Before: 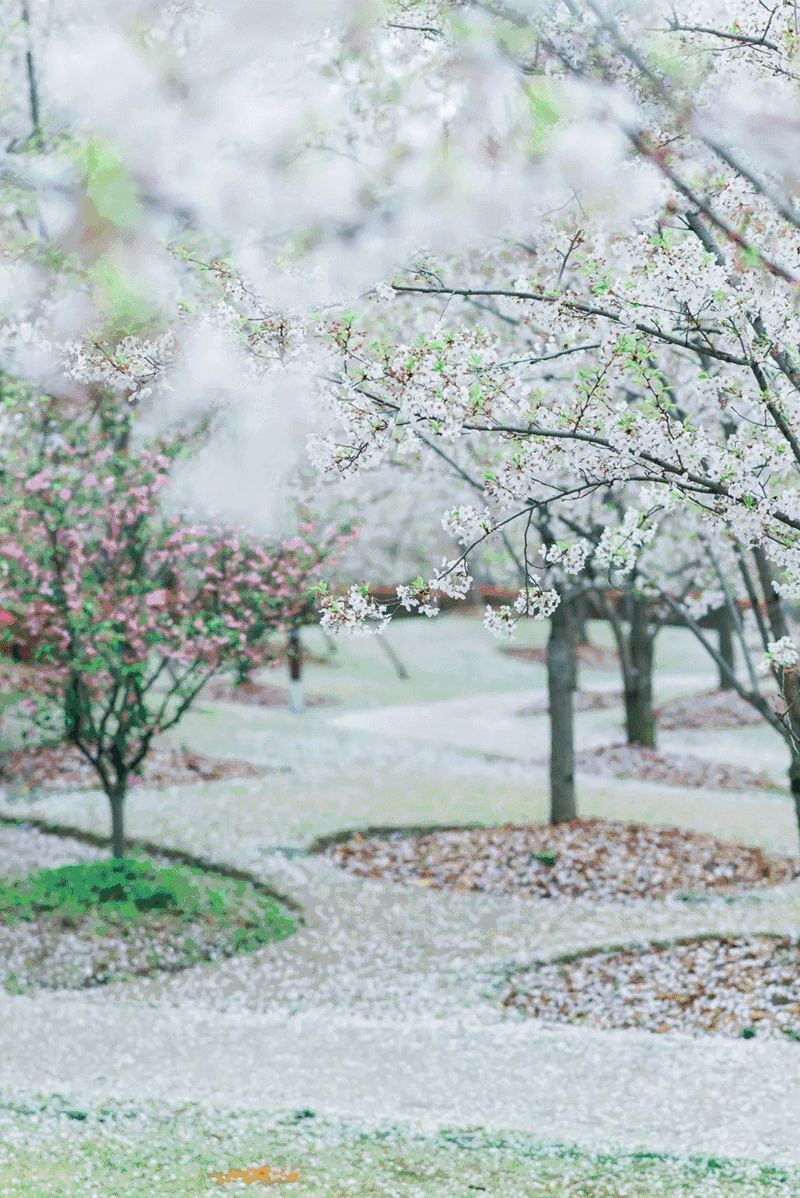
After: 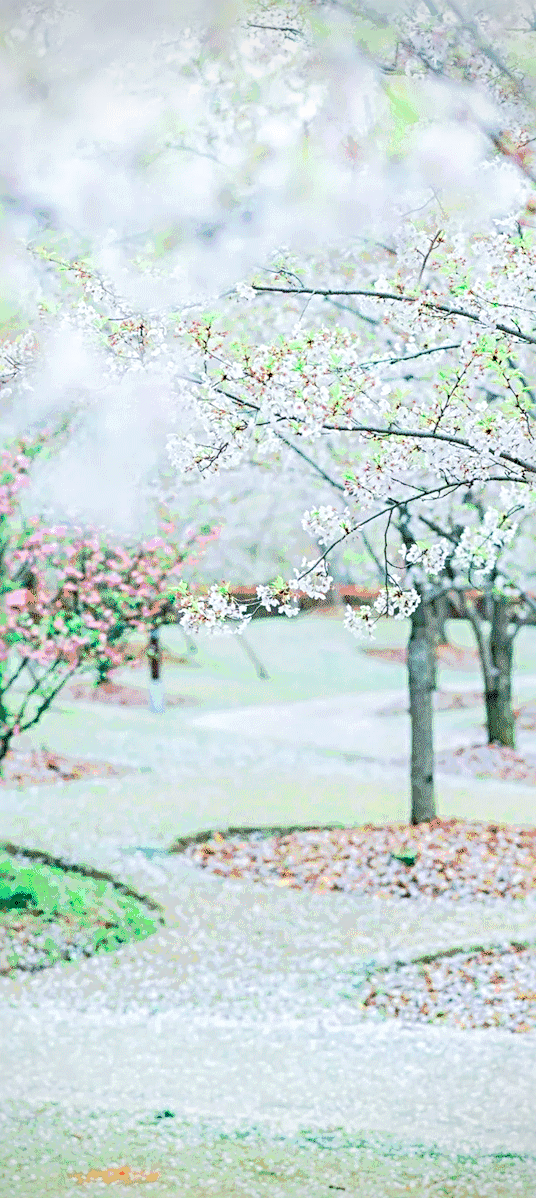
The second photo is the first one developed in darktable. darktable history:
sharpen: radius 3.984
local contrast: highlights 27%, detail 130%
vignetting: on, module defaults
crop and rotate: left 17.601%, right 15.318%
tone equalizer: -7 EV 0.161 EV, -6 EV 0.57 EV, -5 EV 1.15 EV, -4 EV 1.29 EV, -3 EV 1.17 EV, -2 EV 0.6 EV, -1 EV 0.166 EV, edges refinement/feathering 500, mask exposure compensation -1.57 EV, preserve details no
velvia: on, module defaults
